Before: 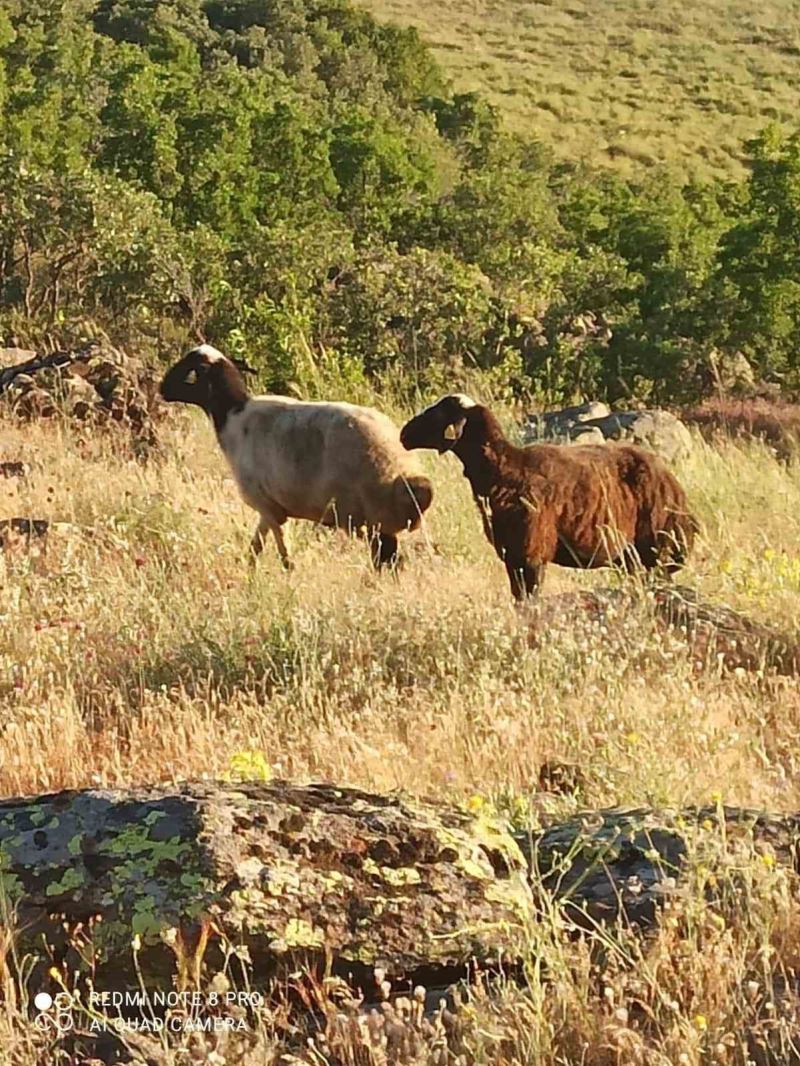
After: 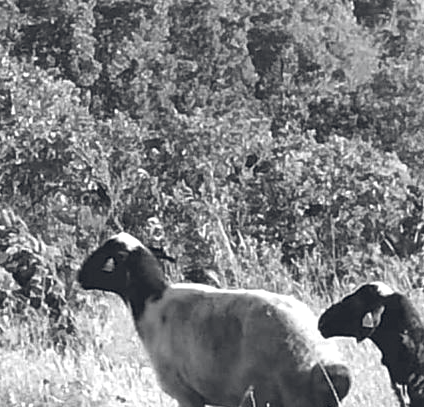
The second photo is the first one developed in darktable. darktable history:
color balance rgb: global offset › chroma 0.059%, global offset › hue 253.11°, perceptual saturation grading › global saturation 31.015%, global vibrance 5.466%
crop: left 10.269%, top 10.527%, right 36.637%, bottom 51.222%
exposure: black level correction 0, exposure 0.693 EV, compensate highlight preservation false
color calibration: output gray [0.21, 0.42, 0.37, 0], x 0.38, y 0.39, temperature 4082.49 K, saturation algorithm version 1 (2020)
